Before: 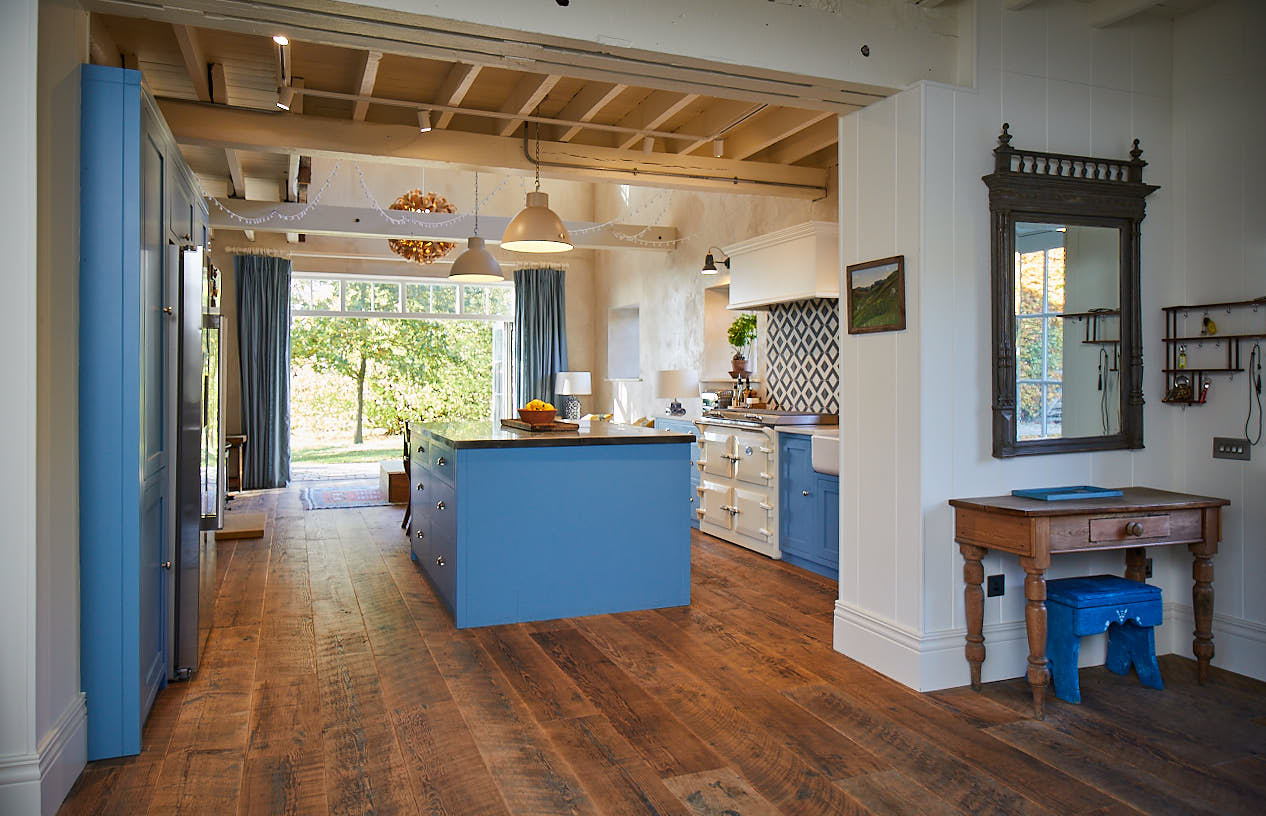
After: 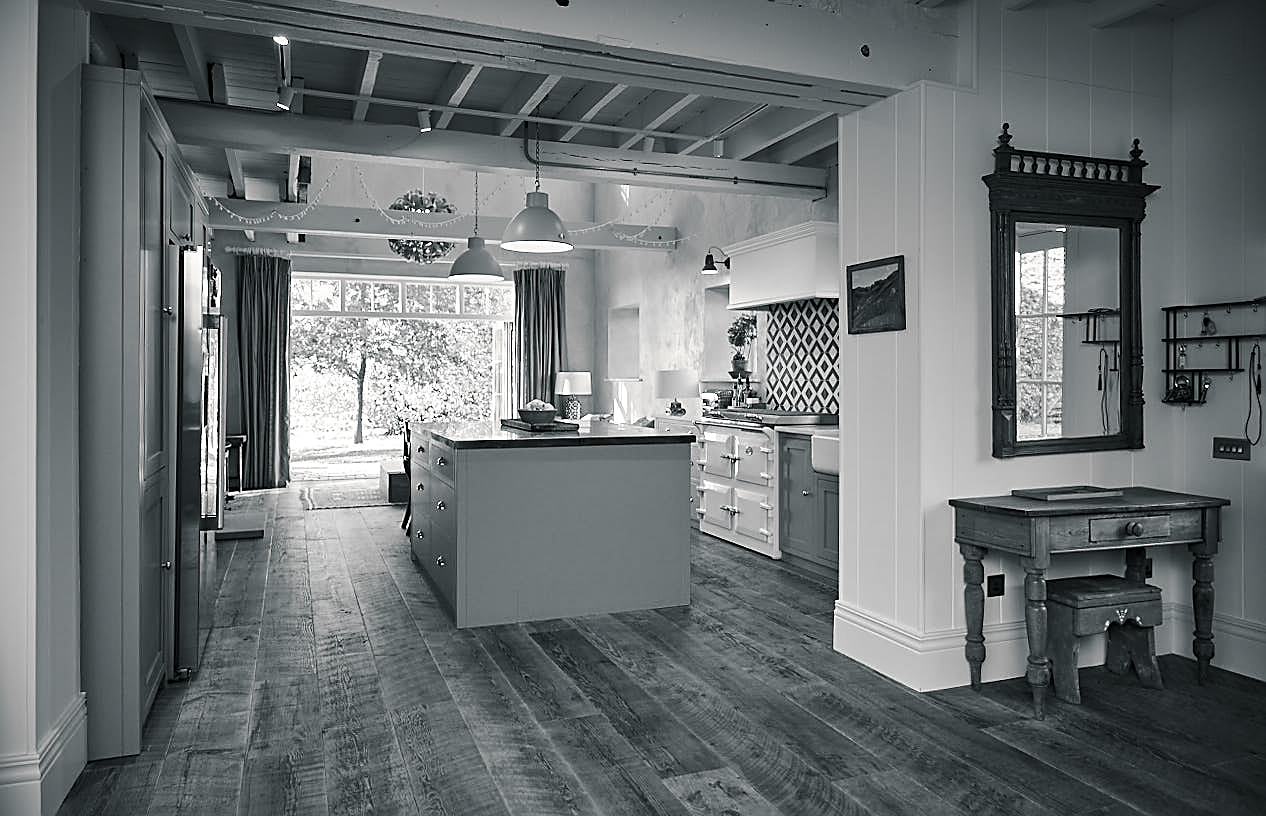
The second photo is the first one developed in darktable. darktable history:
monochrome: on, module defaults
tone equalizer: -8 EV -0.417 EV, -7 EV -0.389 EV, -6 EV -0.333 EV, -5 EV -0.222 EV, -3 EV 0.222 EV, -2 EV 0.333 EV, -1 EV 0.389 EV, +0 EV 0.417 EV, edges refinement/feathering 500, mask exposure compensation -1.57 EV, preserve details no
sharpen: on, module defaults
graduated density: on, module defaults
split-toning: shadows › hue 201.6°, shadows › saturation 0.16, highlights › hue 50.4°, highlights › saturation 0.2, balance -49.9
